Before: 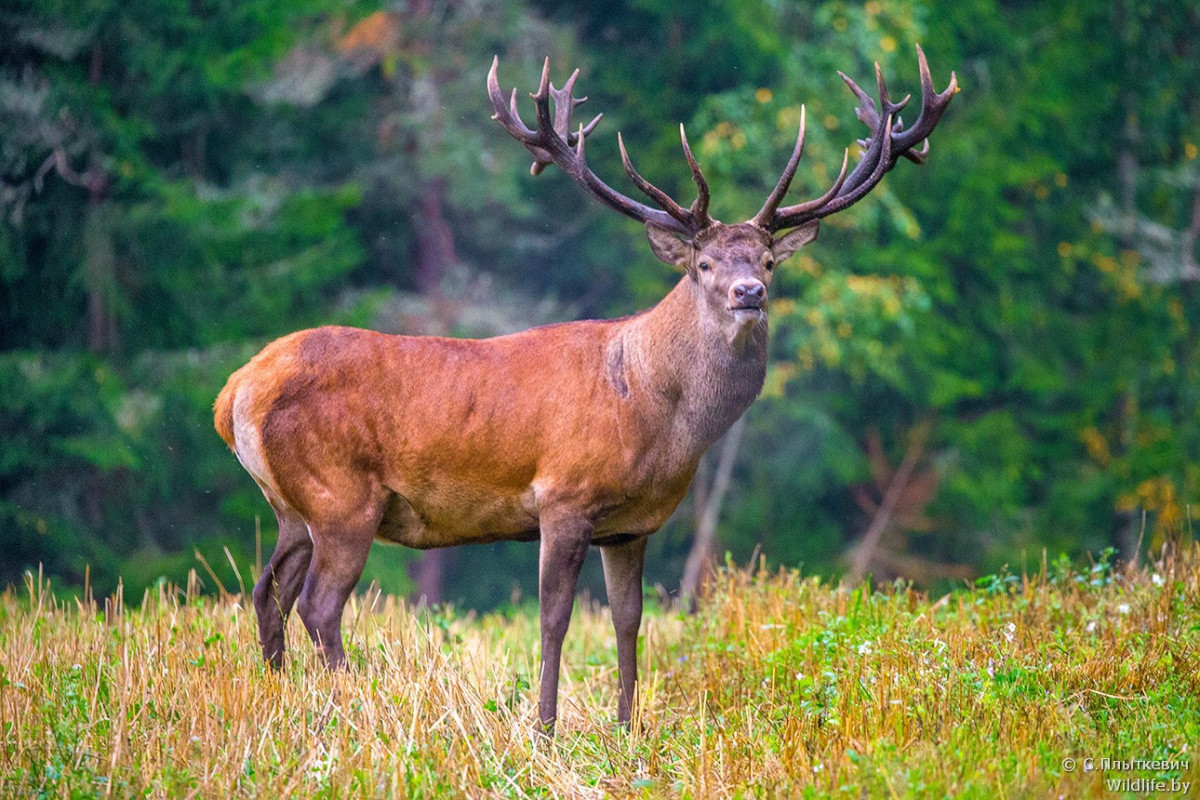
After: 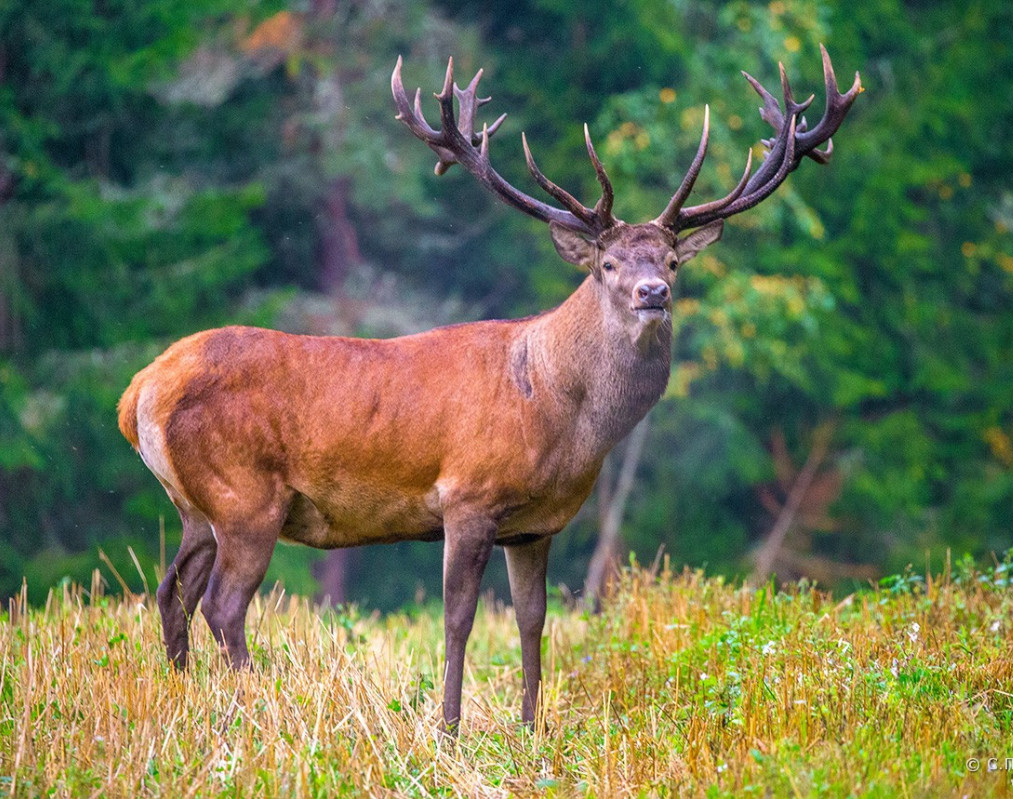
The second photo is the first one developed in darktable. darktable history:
crop: left 8.065%, right 7.441%
